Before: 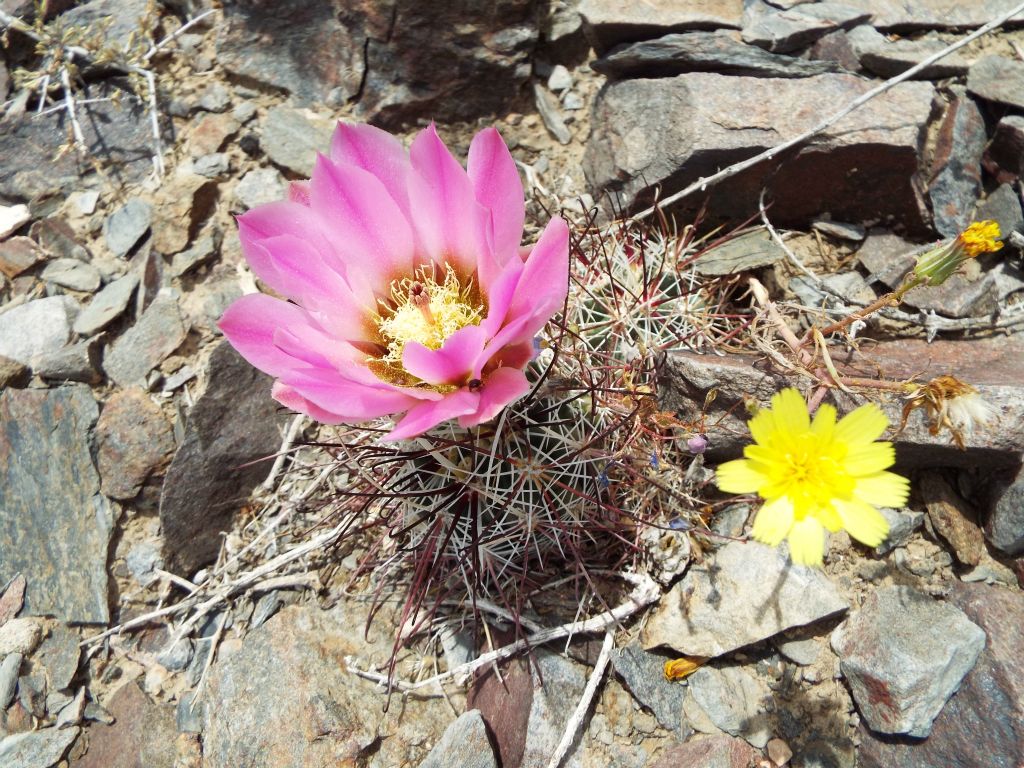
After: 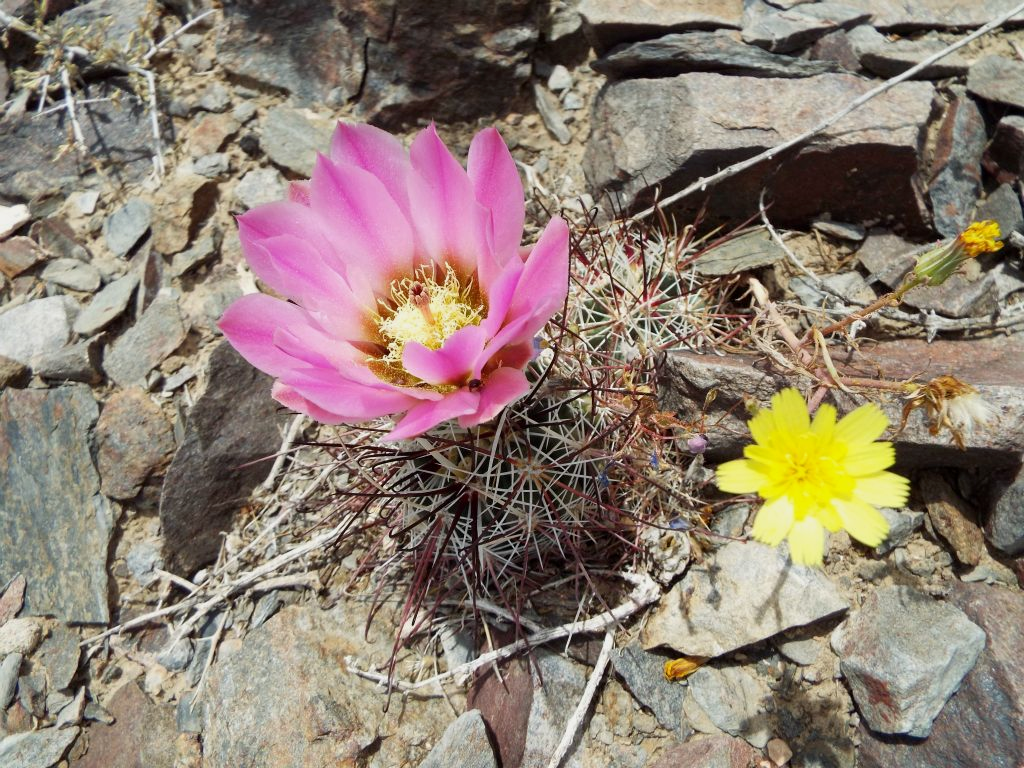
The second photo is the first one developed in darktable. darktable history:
exposure: black level correction 0.001, exposure -0.203 EV, compensate highlight preservation false
